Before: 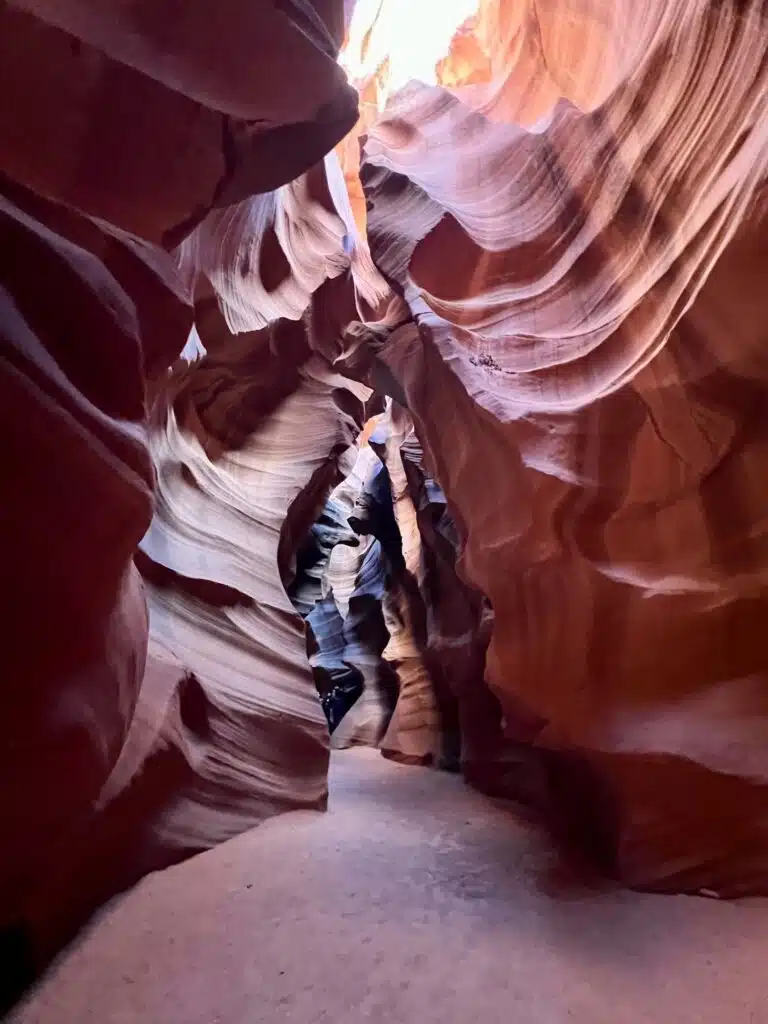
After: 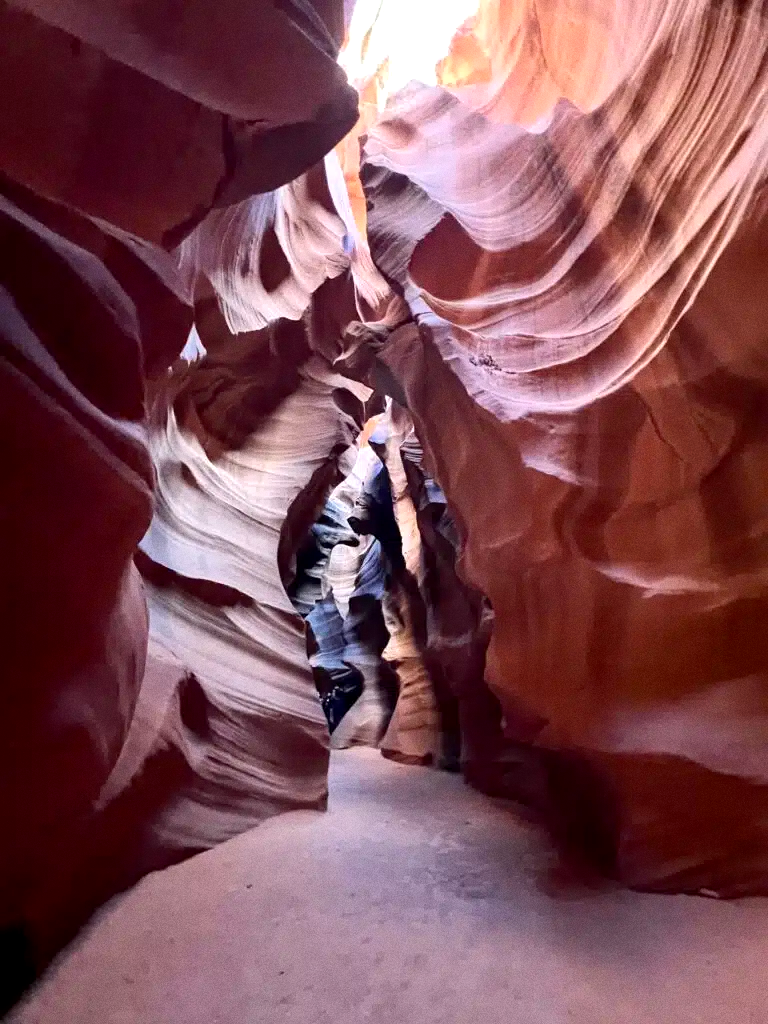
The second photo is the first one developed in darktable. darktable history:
exposure: black level correction 0.001, exposure 0.3 EV, compensate highlight preservation false
grain: coarseness 0.09 ISO
